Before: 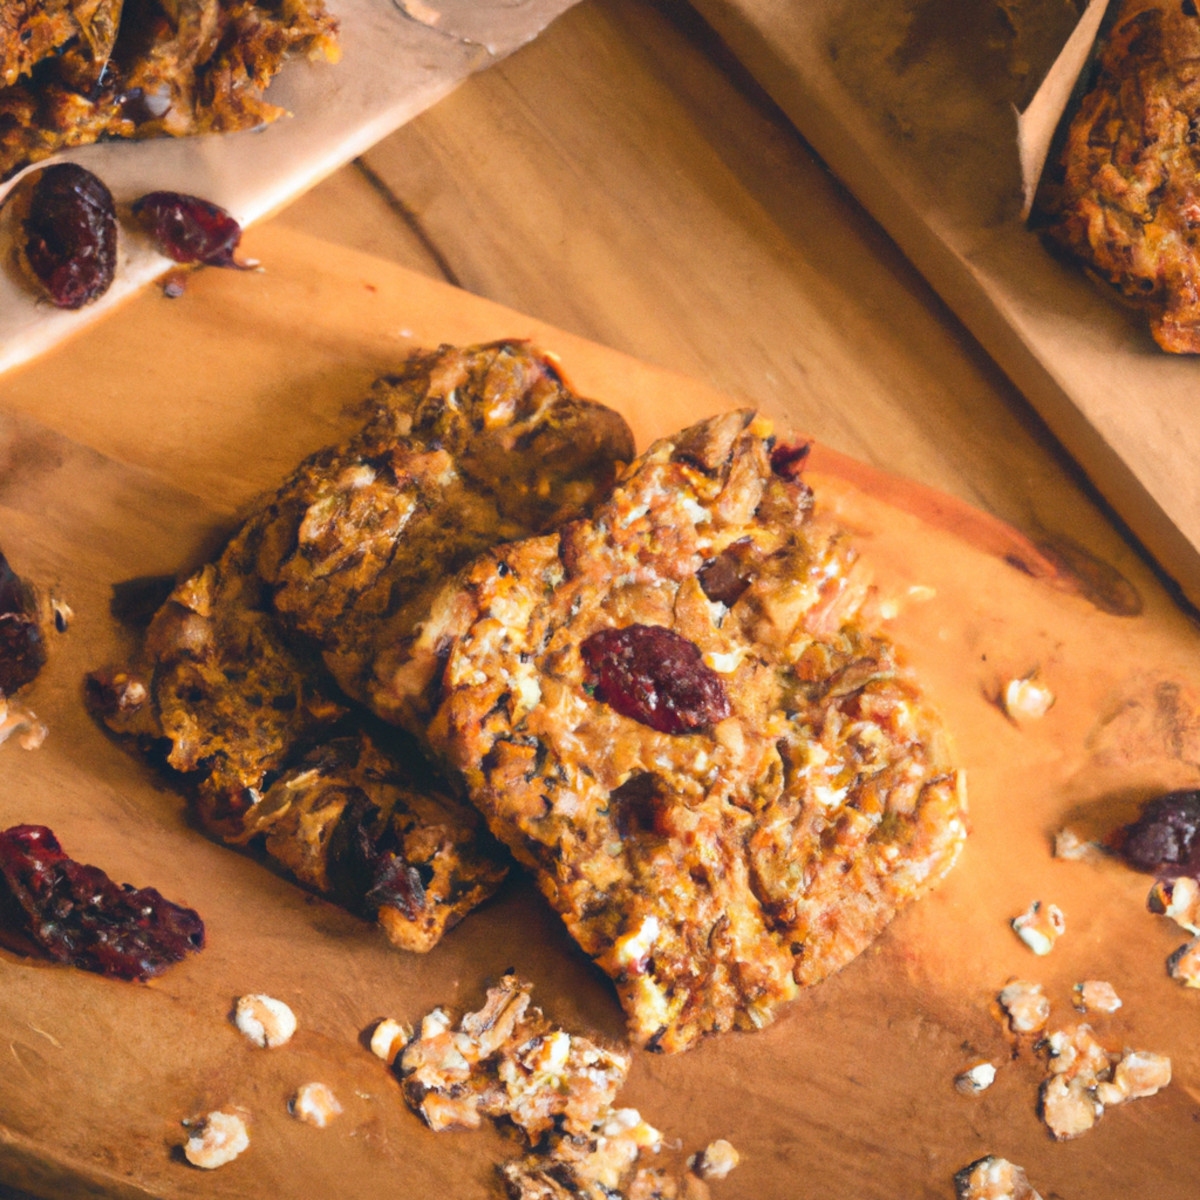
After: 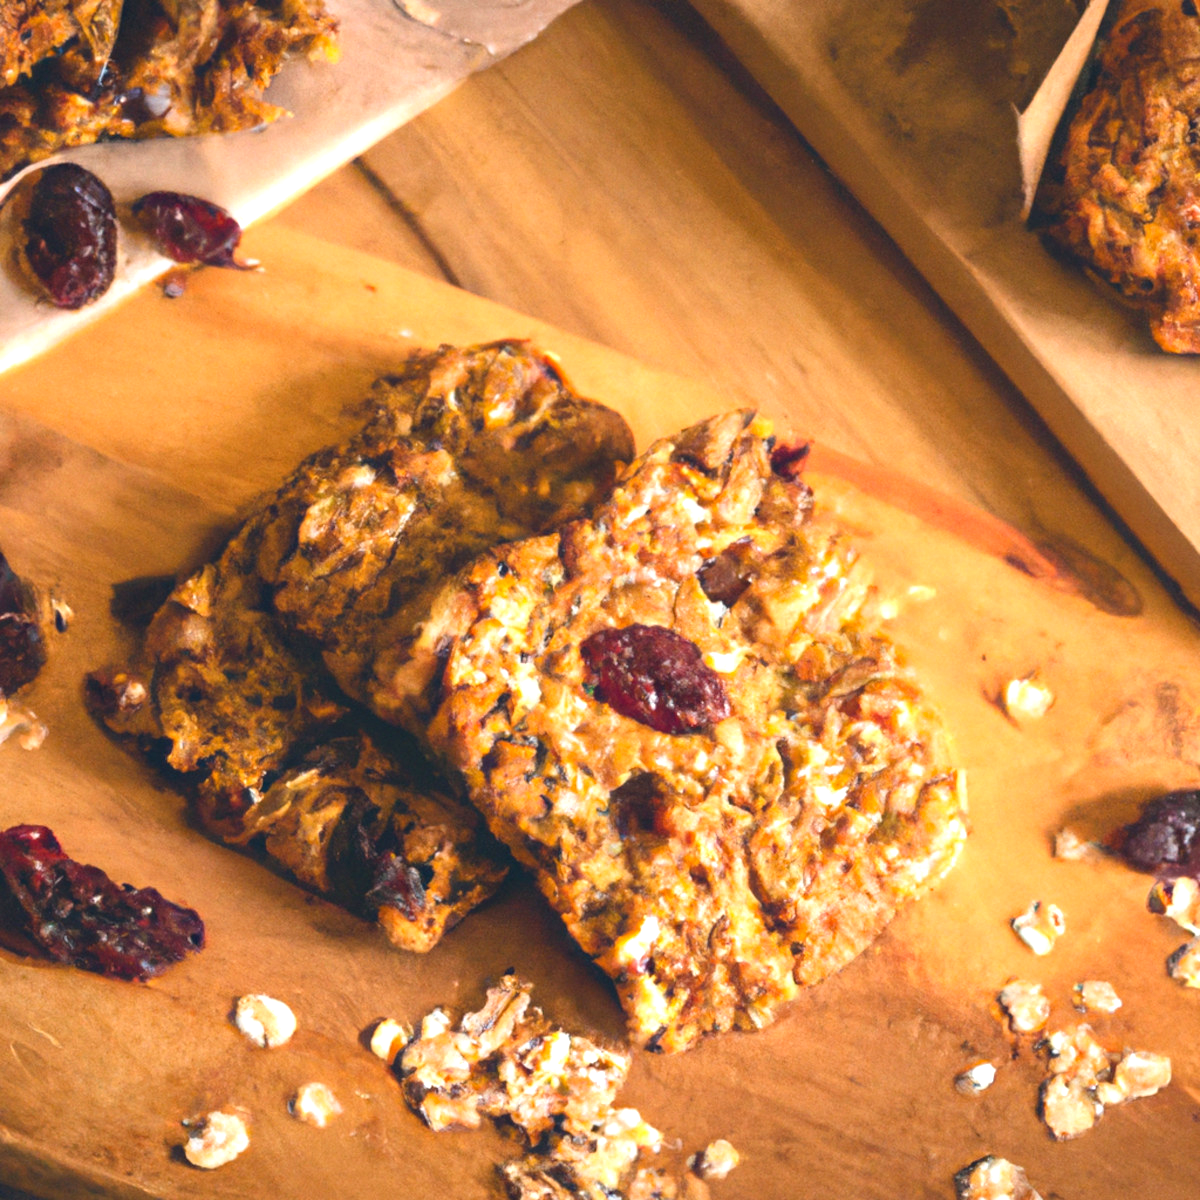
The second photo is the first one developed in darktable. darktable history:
haze removal: compatibility mode true, adaptive false
exposure: black level correction -0.002, exposure 0.538 EV, compensate exposure bias true, compensate highlight preservation false
